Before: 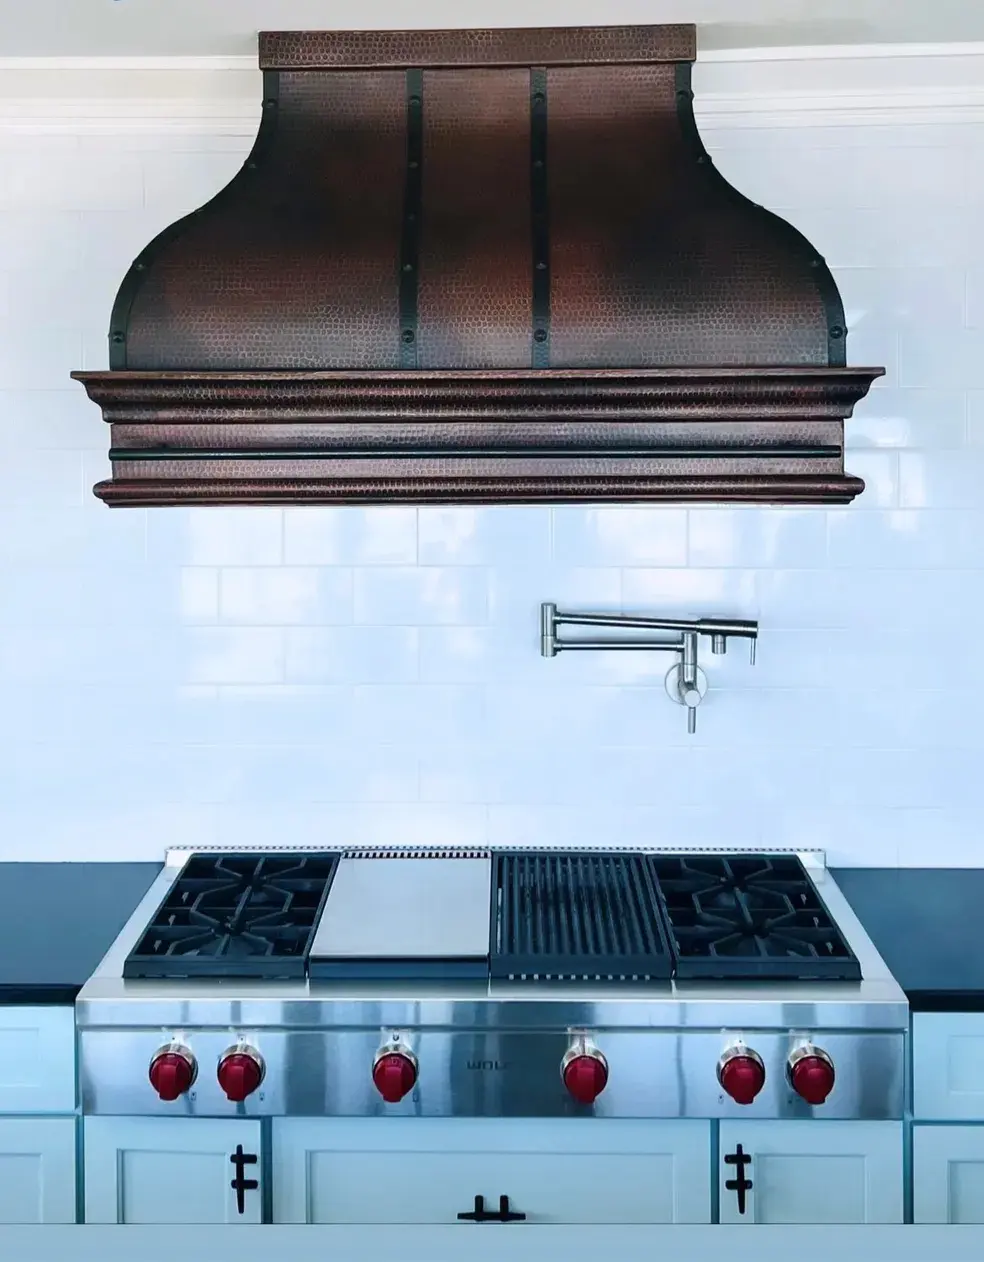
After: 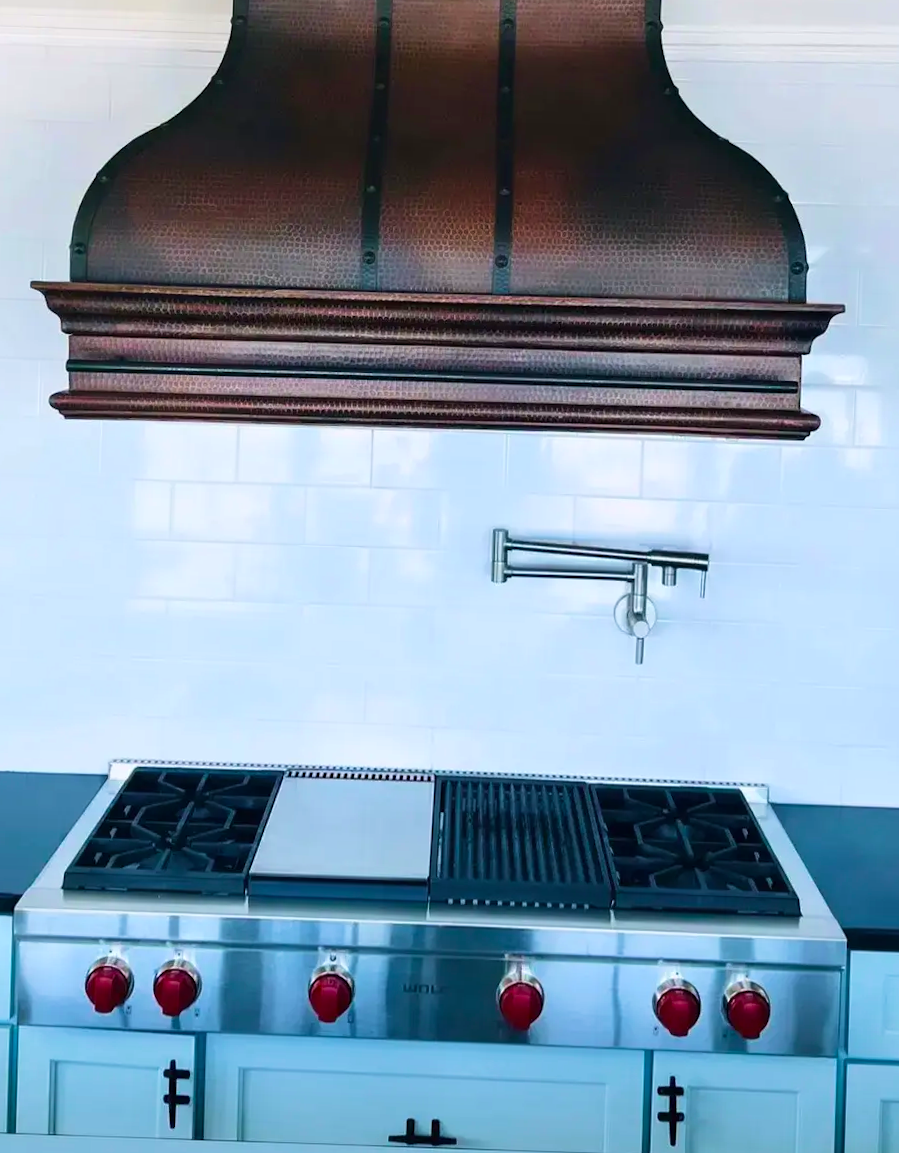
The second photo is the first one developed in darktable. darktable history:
crop and rotate: angle -1.96°, left 3.097%, top 4.154%, right 1.586%, bottom 0.529%
color balance: output saturation 120%
tone equalizer: on, module defaults
velvia: on, module defaults
